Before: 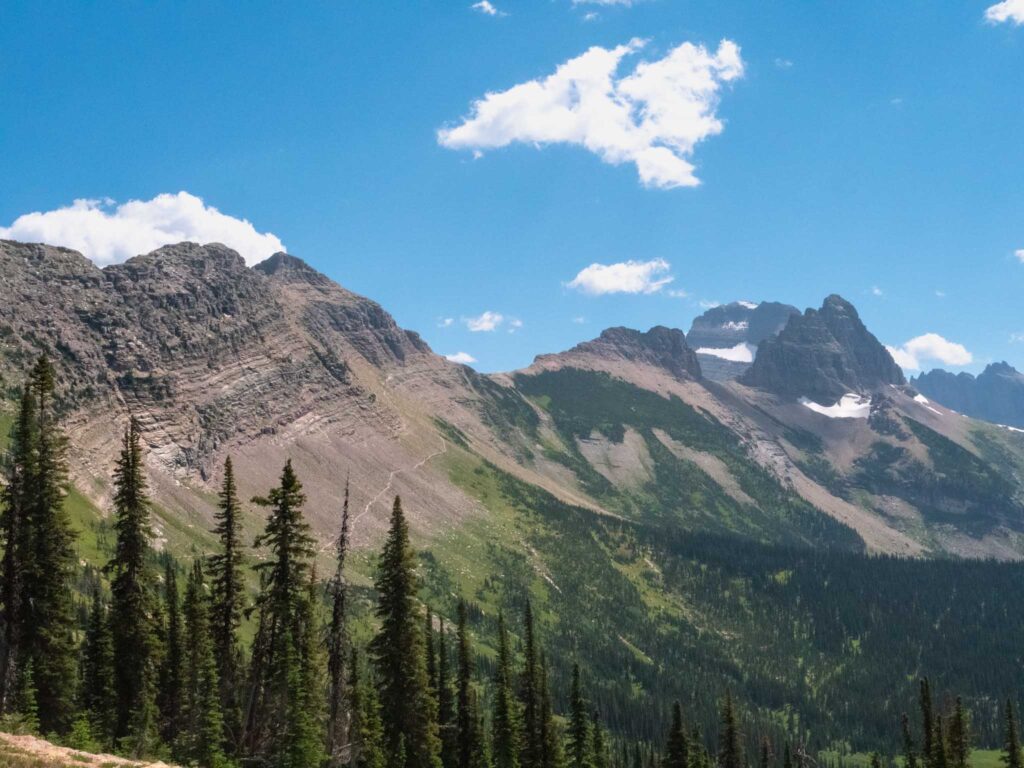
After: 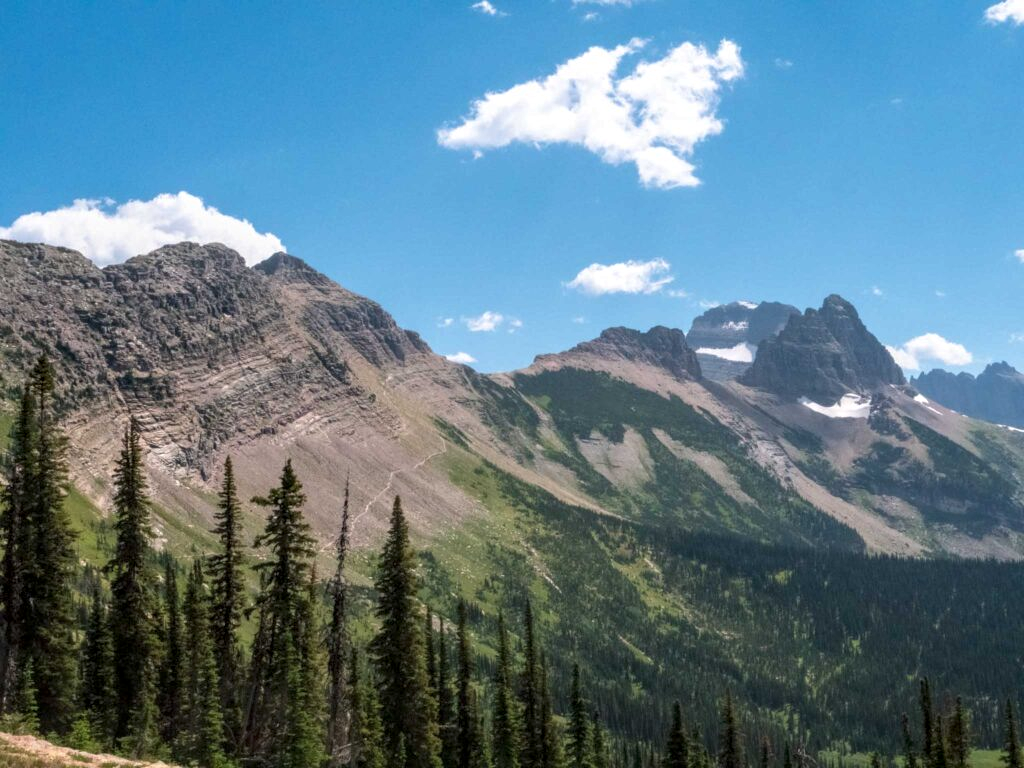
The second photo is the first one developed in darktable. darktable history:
tone equalizer: edges refinement/feathering 500, mask exposure compensation -1.57 EV, preserve details no
local contrast: on, module defaults
